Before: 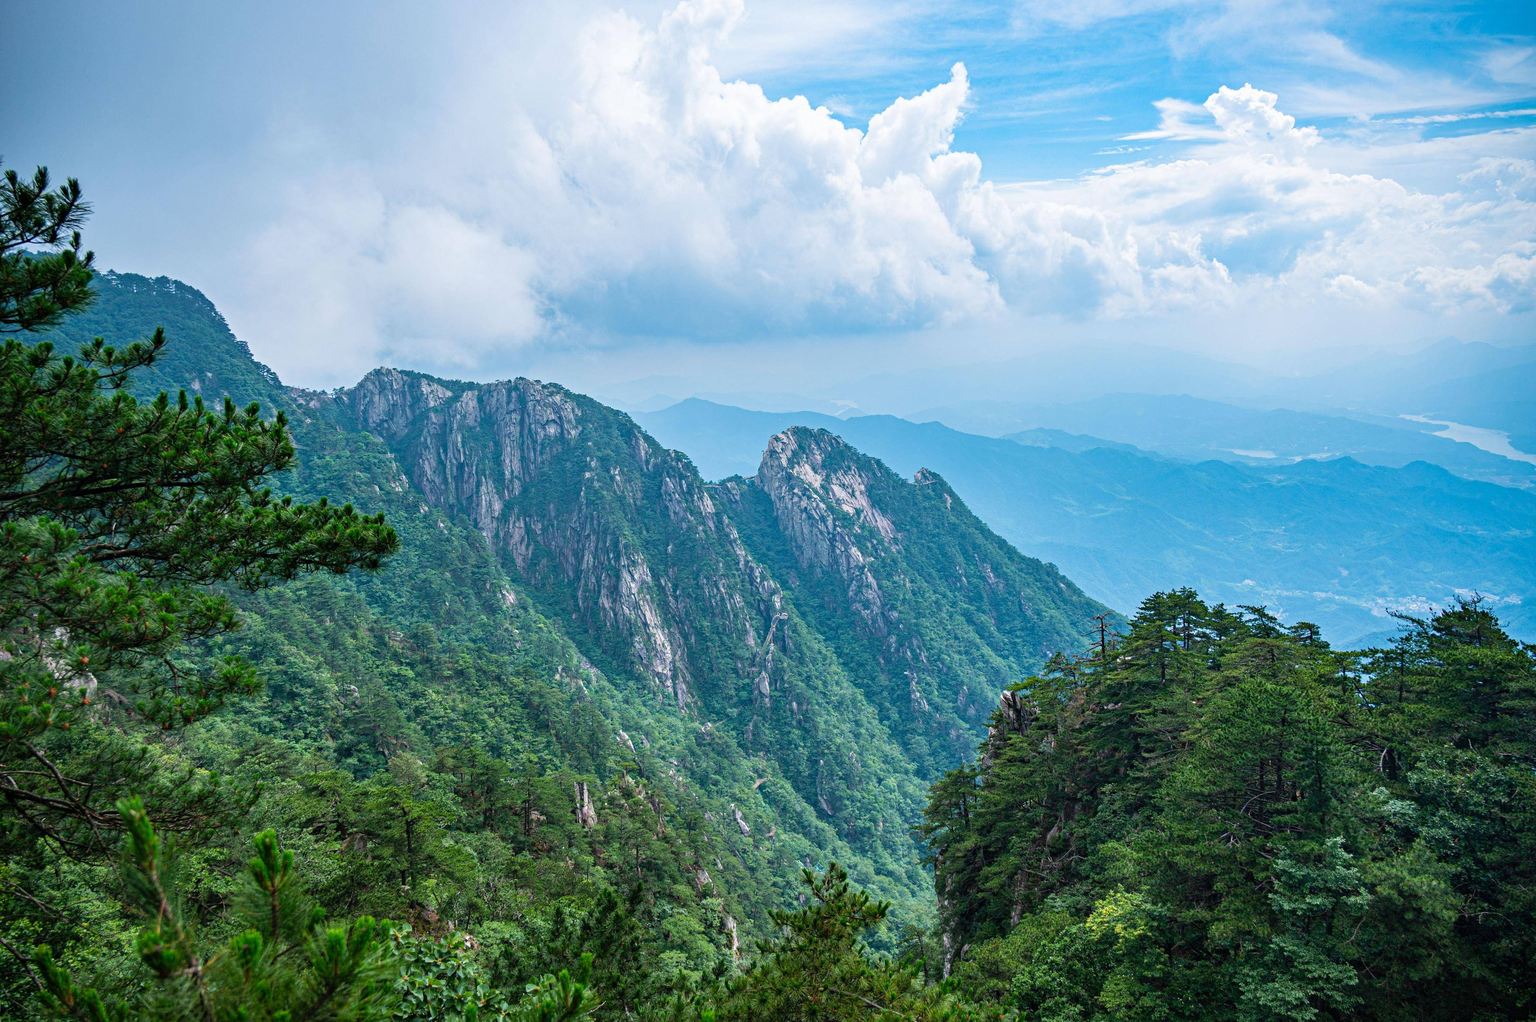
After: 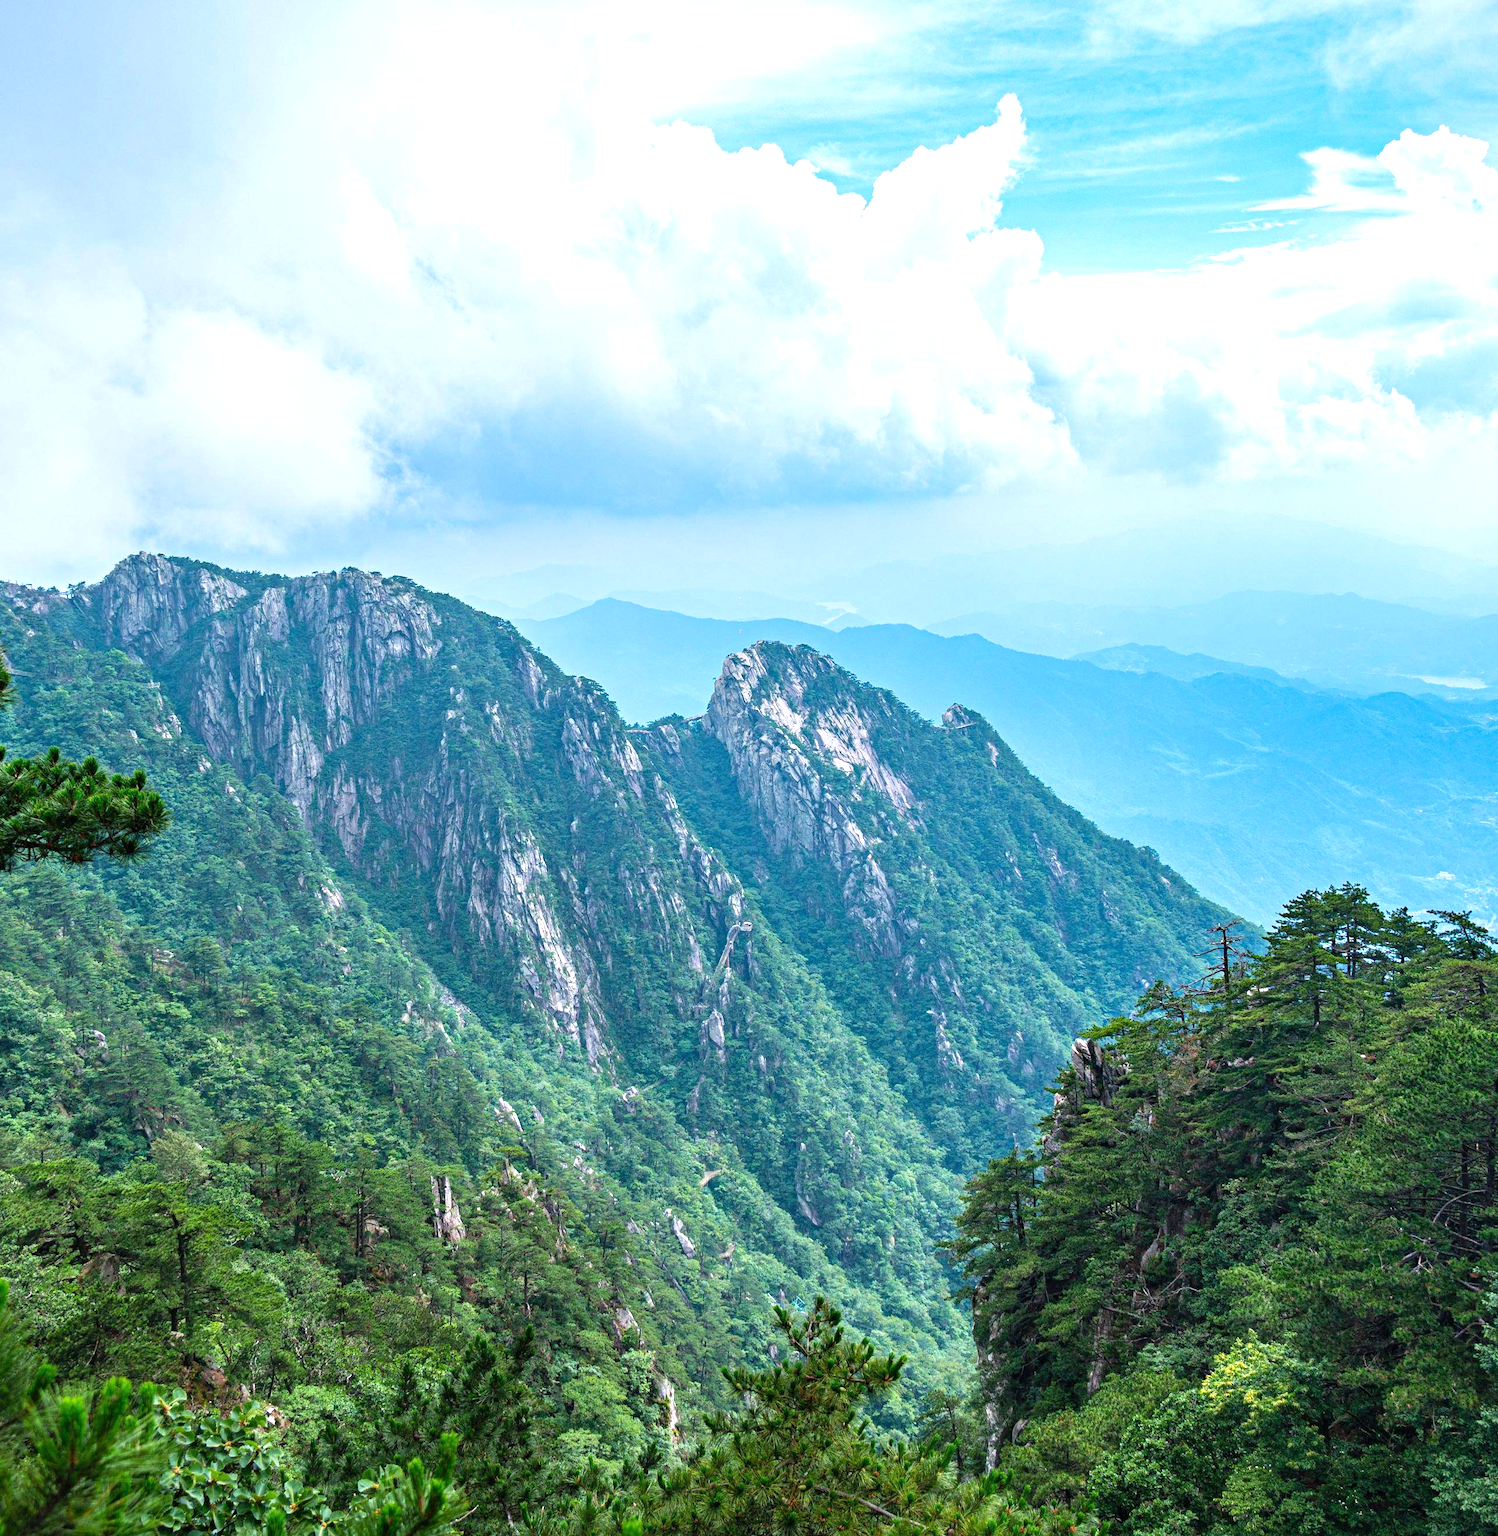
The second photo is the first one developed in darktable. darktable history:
exposure: exposure 0.566 EV, compensate highlight preservation false
crop and rotate: left 18.753%, right 16.357%
